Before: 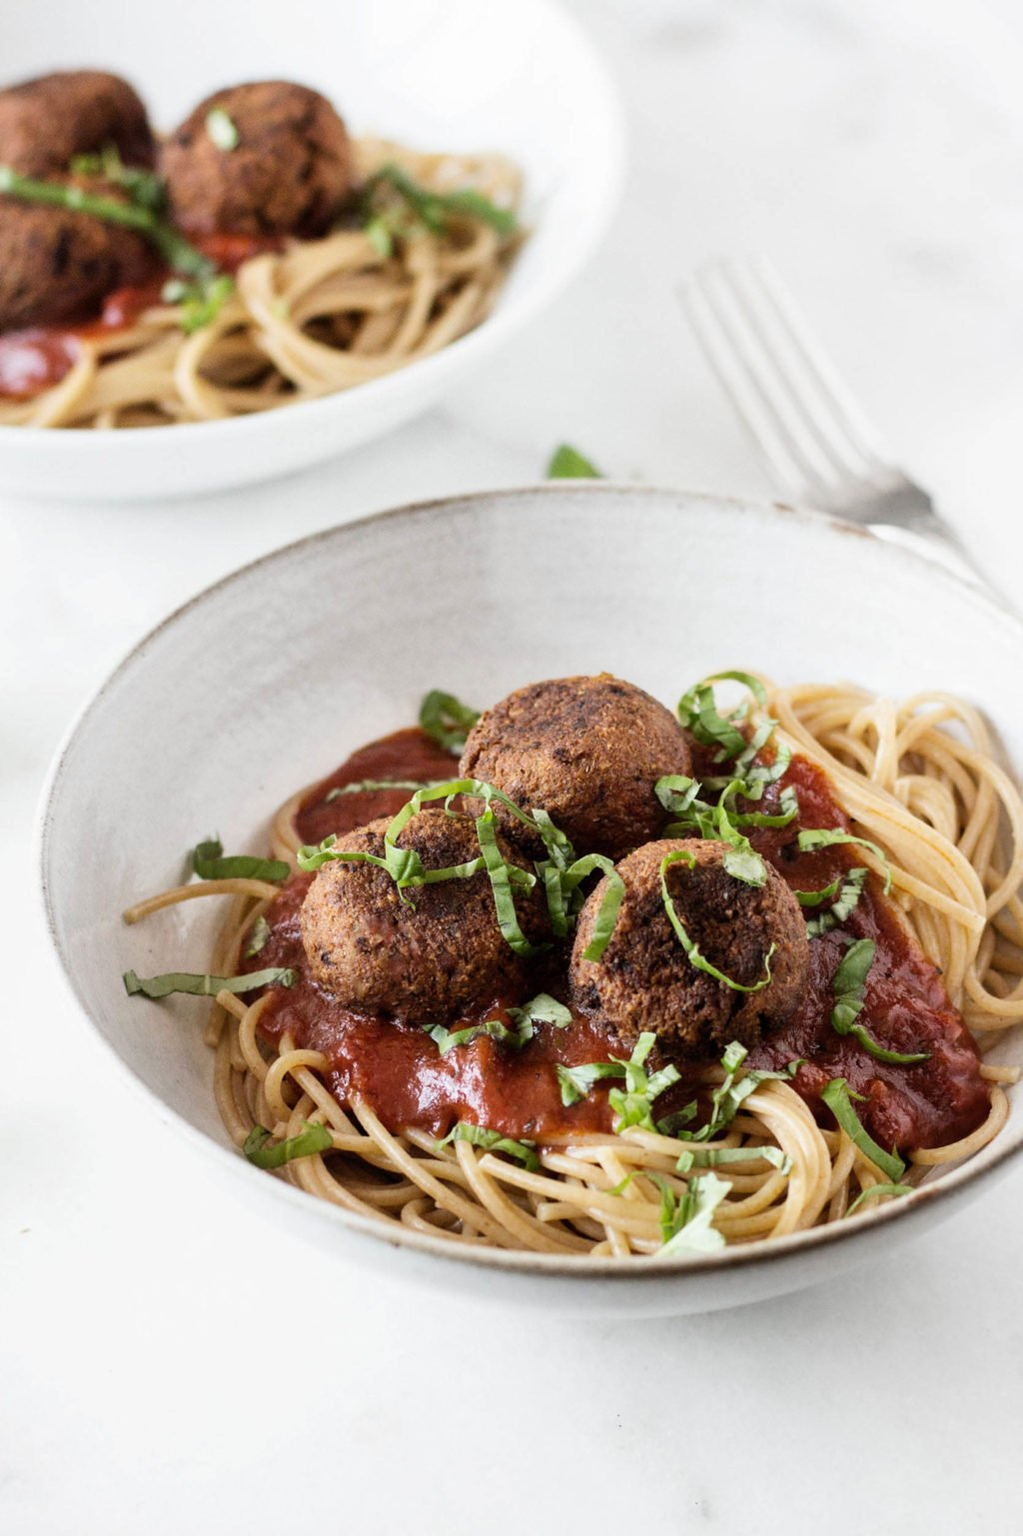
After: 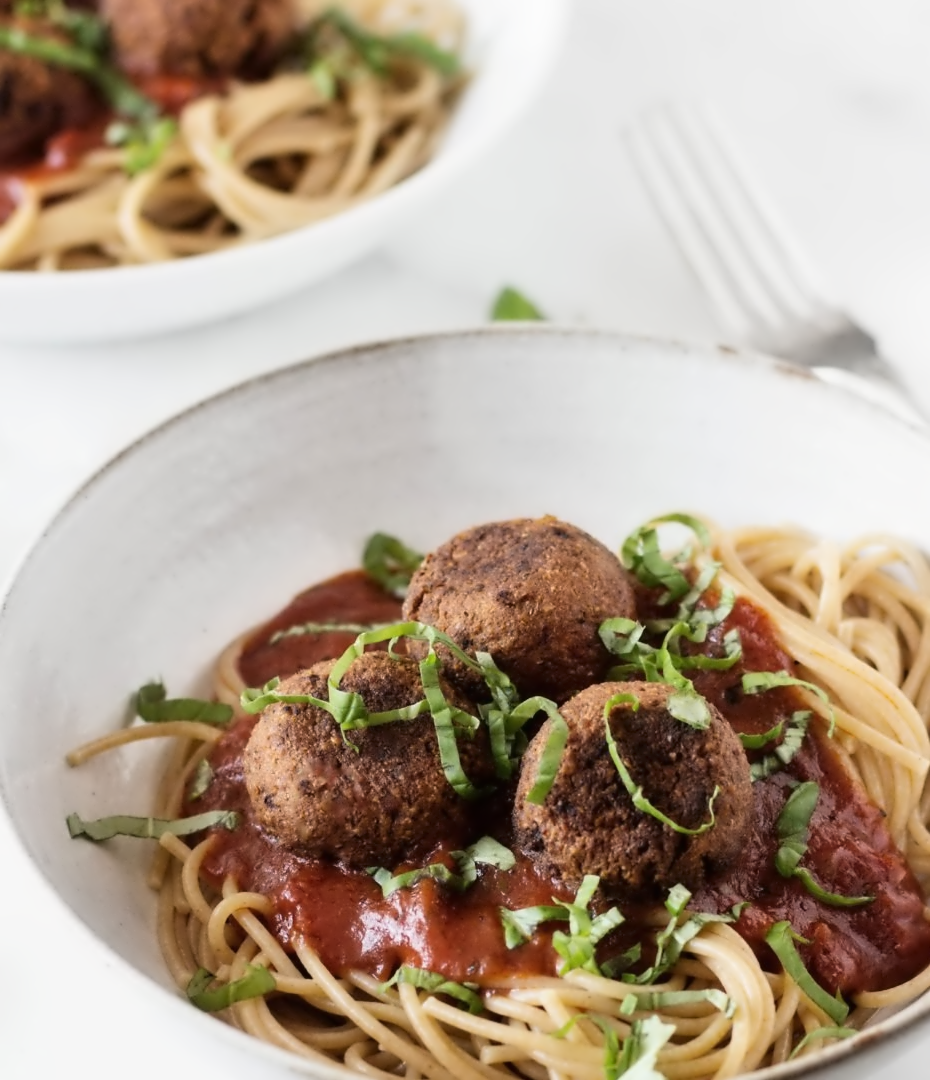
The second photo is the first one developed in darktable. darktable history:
crop: left 5.596%, top 10.314%, right 3.534%, bottom 19.395%
contrast equalizer: octaves 7, y [[0.5 ×6], [0.5 ×6], [0.5 ×6], [0, 0.033, 0.067, 0.1, 0.133, 0.167], [0, 0.05, 0.1, 0.15, 0.2, 0.25]]
